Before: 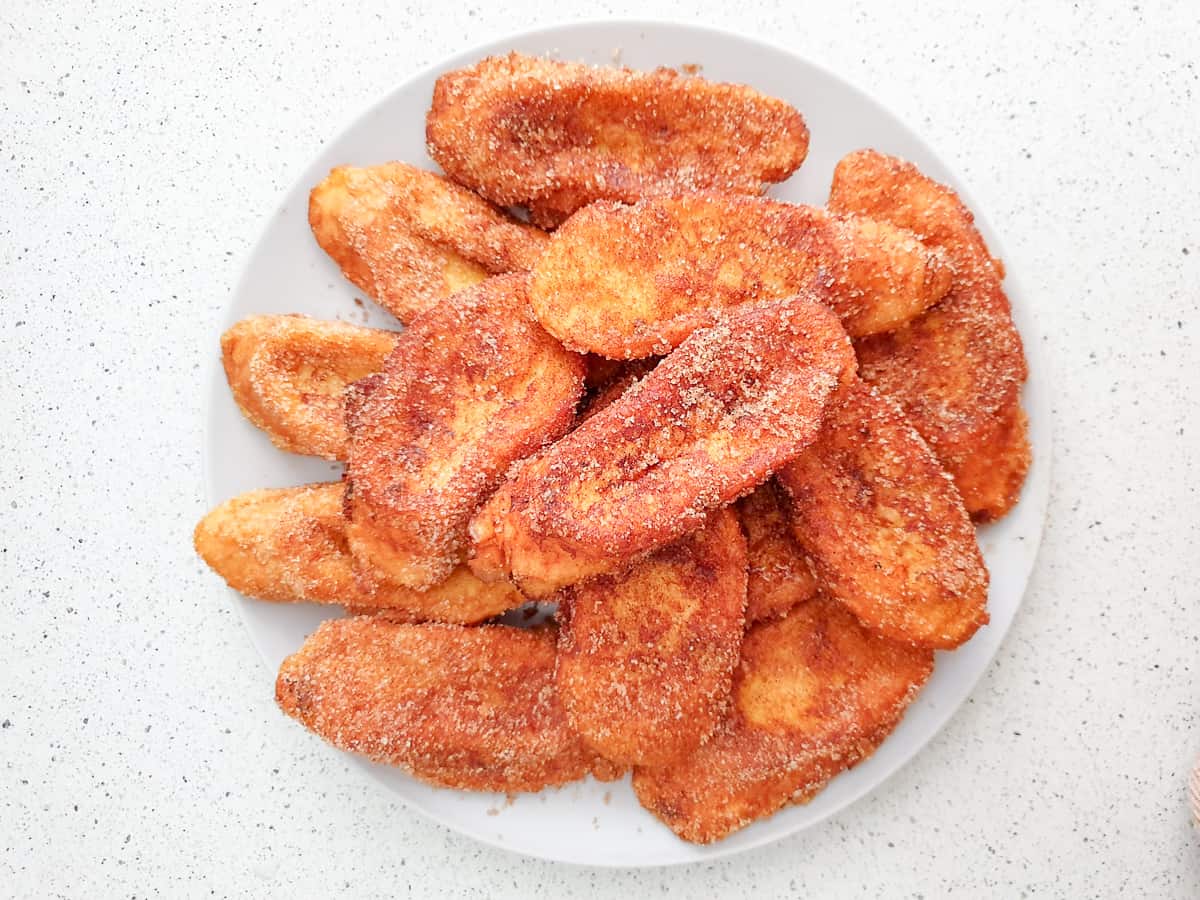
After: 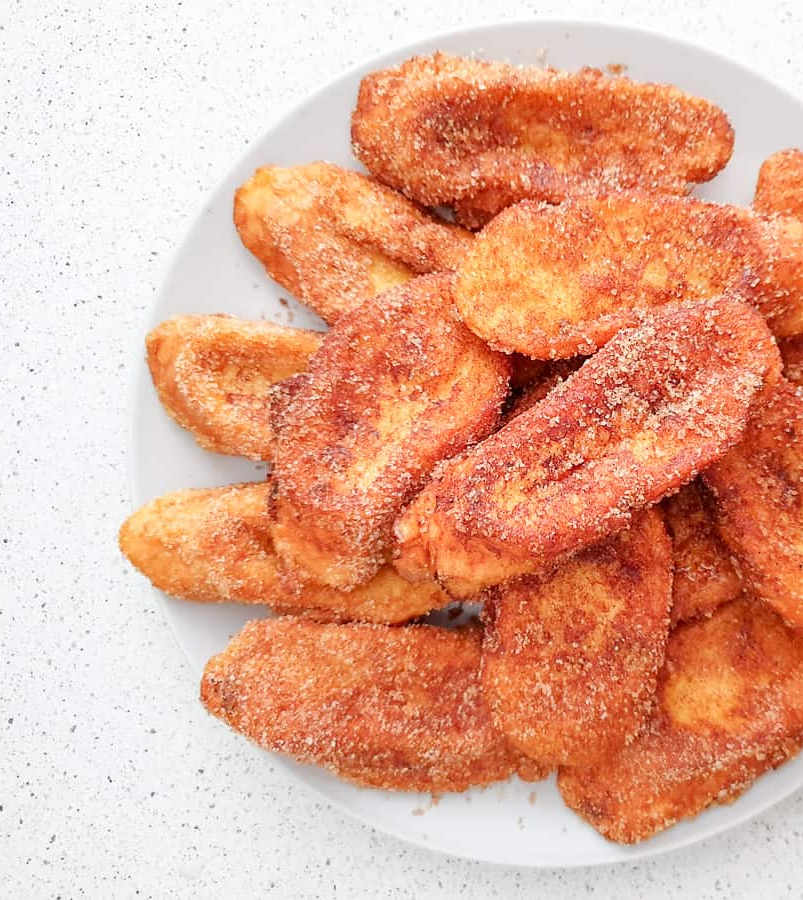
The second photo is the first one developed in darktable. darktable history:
crop and rotate: left 6.279%, right 26.768%
